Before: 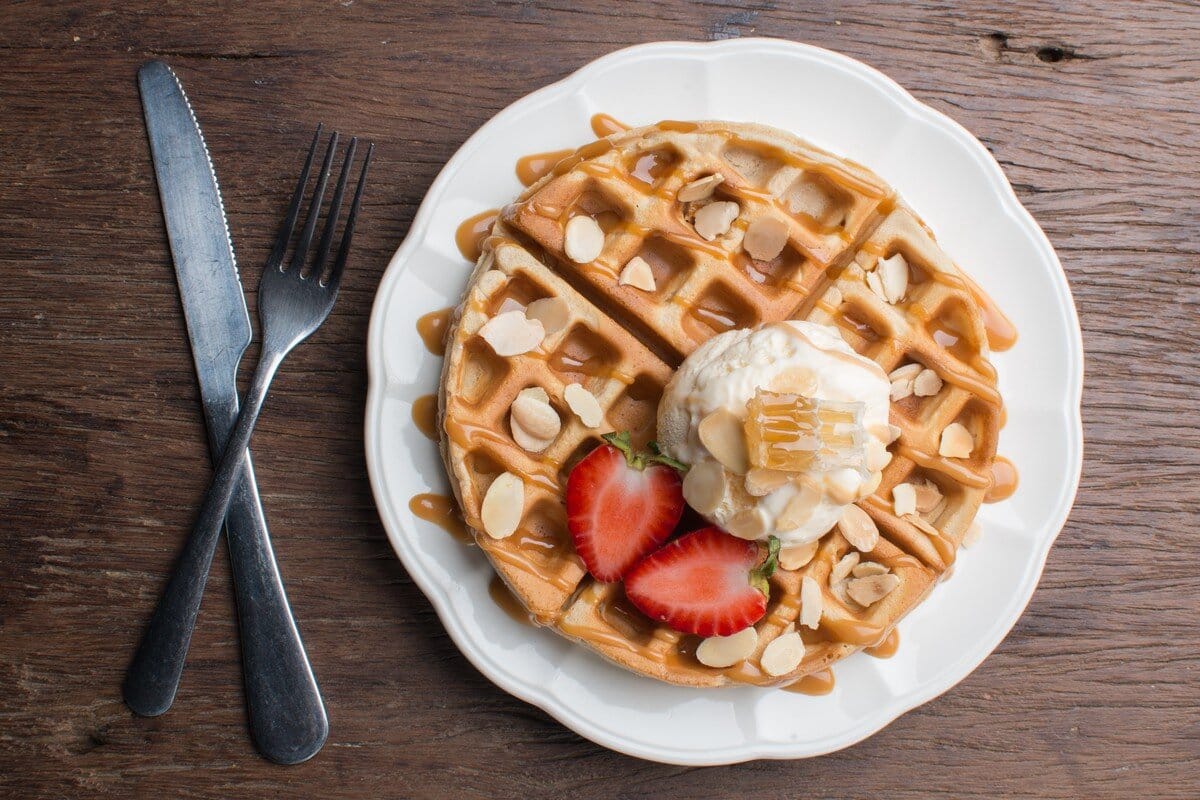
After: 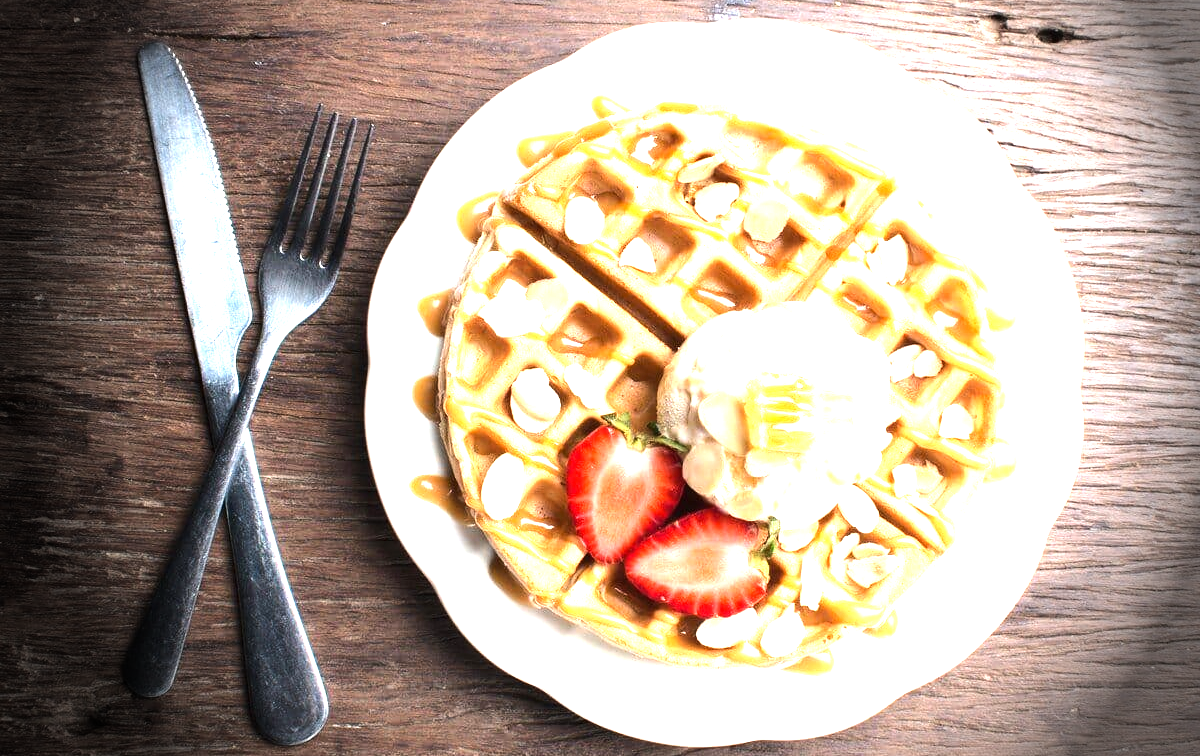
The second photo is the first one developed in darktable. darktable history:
vignetting: fall-off start 76.42%, fall-off radius 27.36%, brightness -0.872, center (0.037, -0.09), width/height ratio 0.971
crop and rotate: top 2.479%, bottom 3.018%
tone equalizer: -8 EV -0.75 EV, -7 EV -0.7 EV, -6 EV -0.6 EV, -5 EV -0.4 EV, -3 EV 0.4 EV, -2 EV 0.6 EV, -1 EV 0.7 EV, +0 EV 0.75 EV, edges refinement/feathering 500, mask exposure compensation -1.57 EV, preserve details no
exposure: black level correction 0, exposure 1.4 EV, compensate highlight preservation false
